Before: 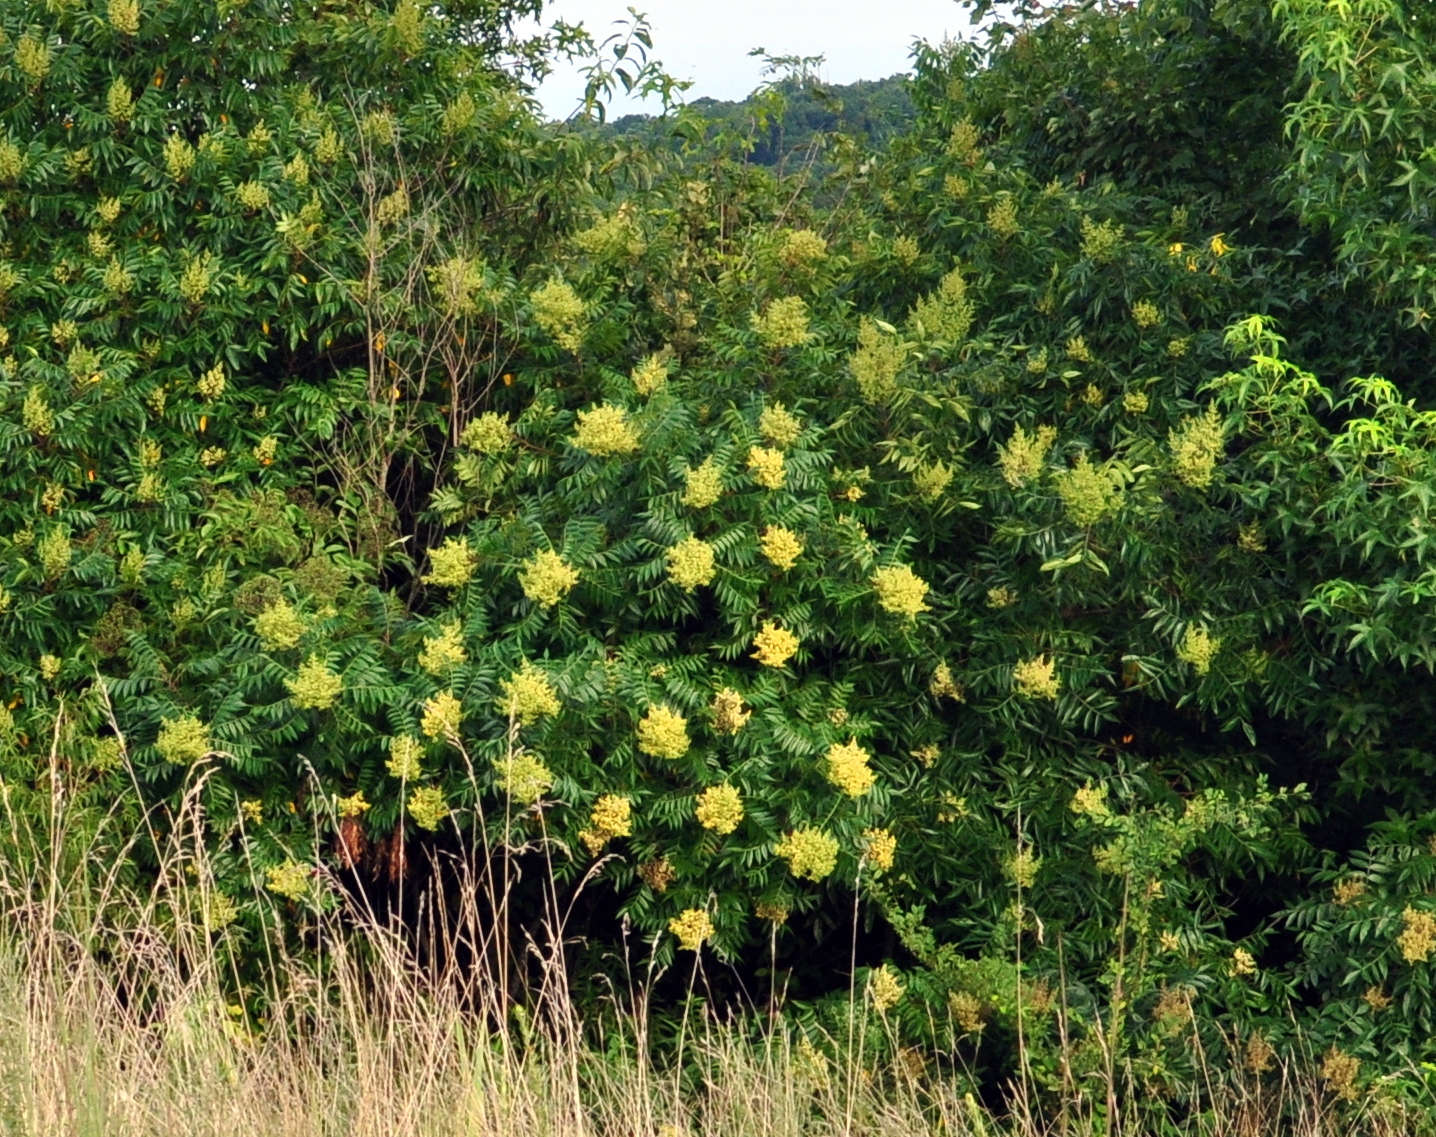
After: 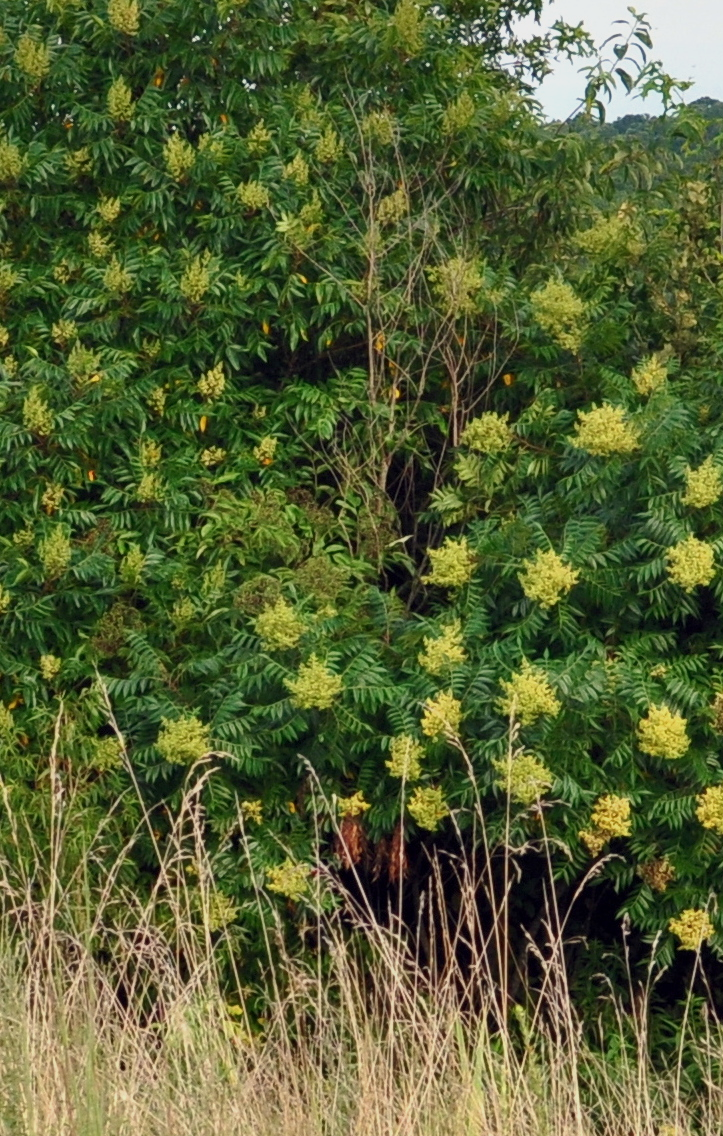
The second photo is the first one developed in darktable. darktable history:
crop and rotate: left 0.056%, top 0%, right 49.569%
tone equalizer: -8 EV 0.218 EV, -7 EV 0.435 EV, -6 EV 0.425 EV, -5 EV 0.221 EV, -3 EV -0.255 EV, -2 EV -0.39 EV, -1 EV -0.435 EV, +0 EV -0.267 EV
